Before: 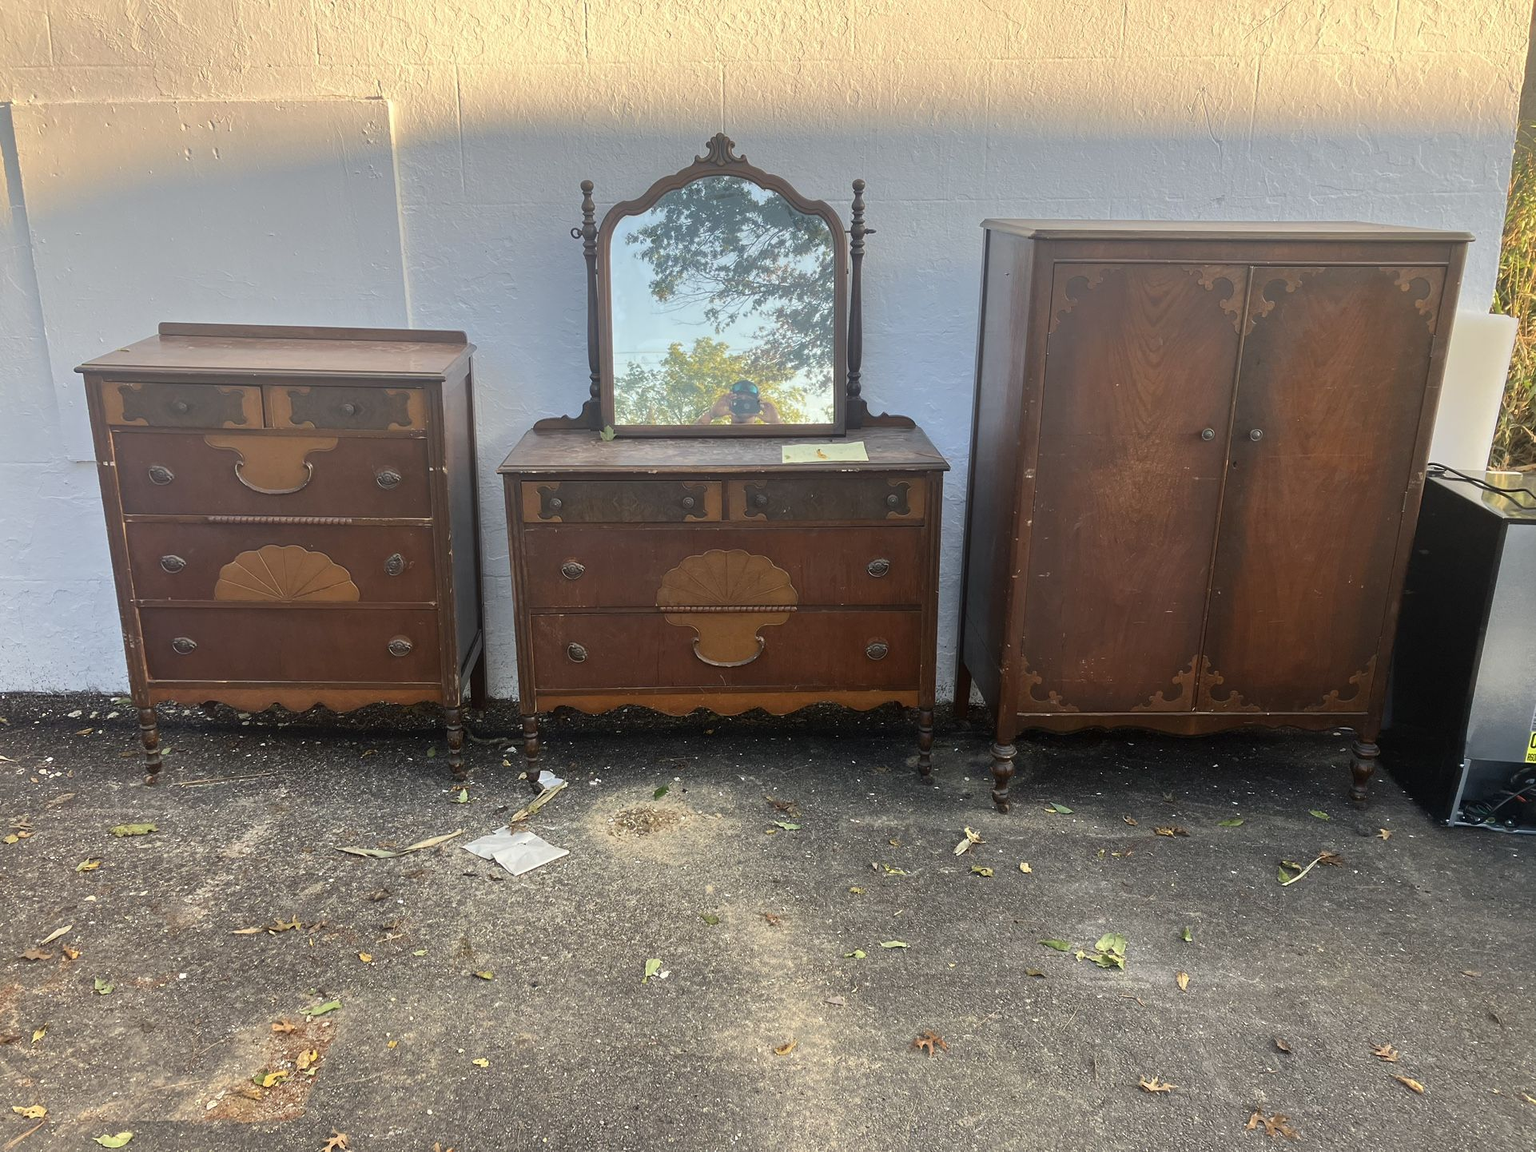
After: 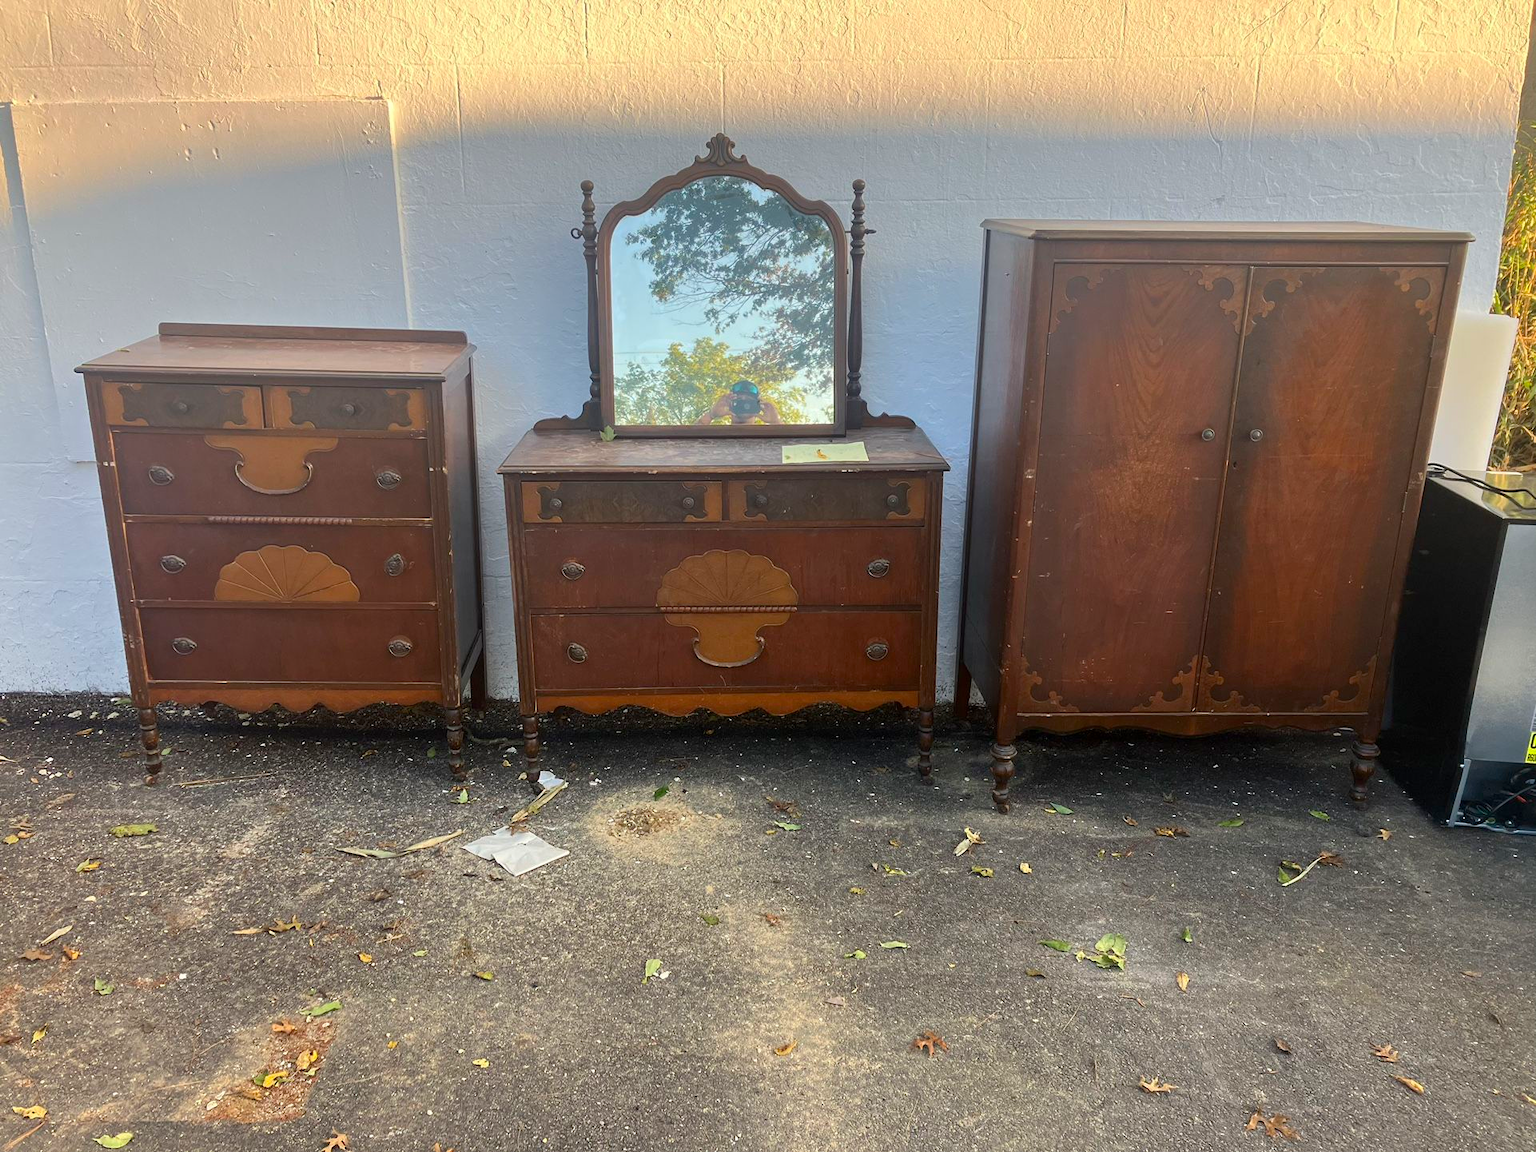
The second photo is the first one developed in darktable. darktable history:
contrast brightness saturation: saturation 0.18
exposure: black level correction 0.002, compensate highlight preservation false
